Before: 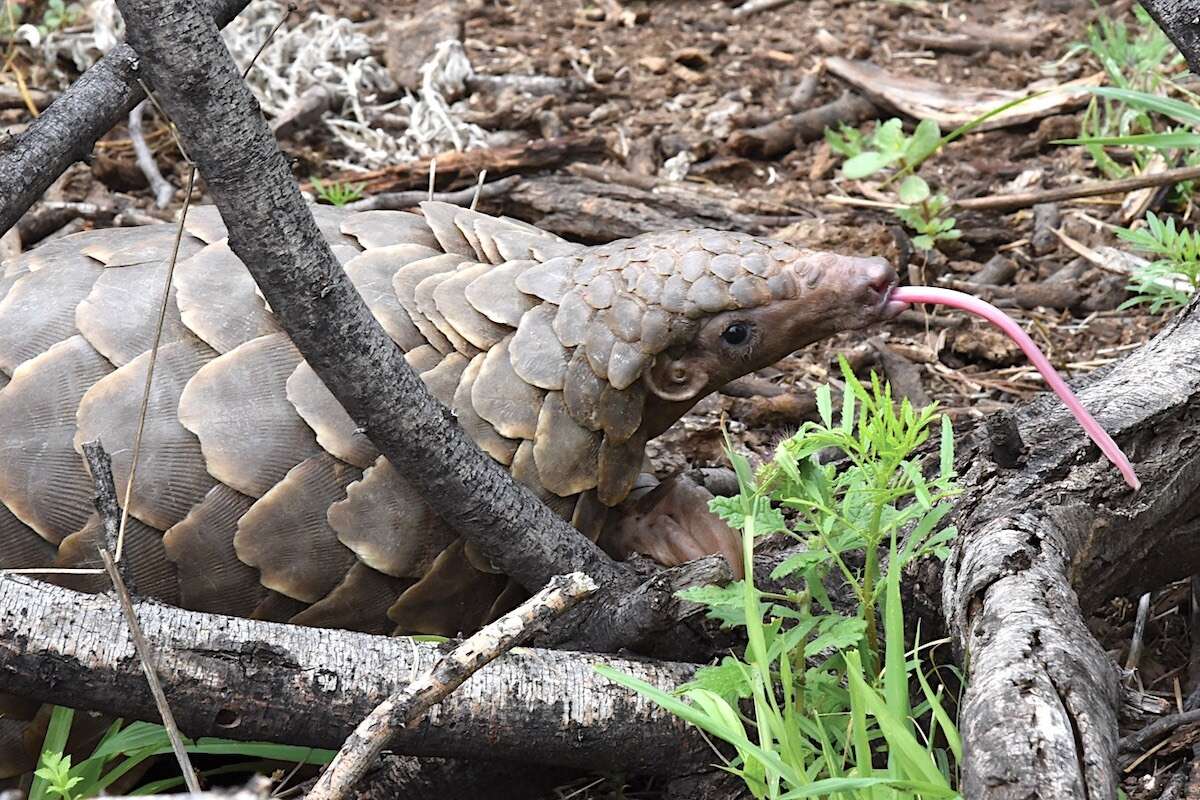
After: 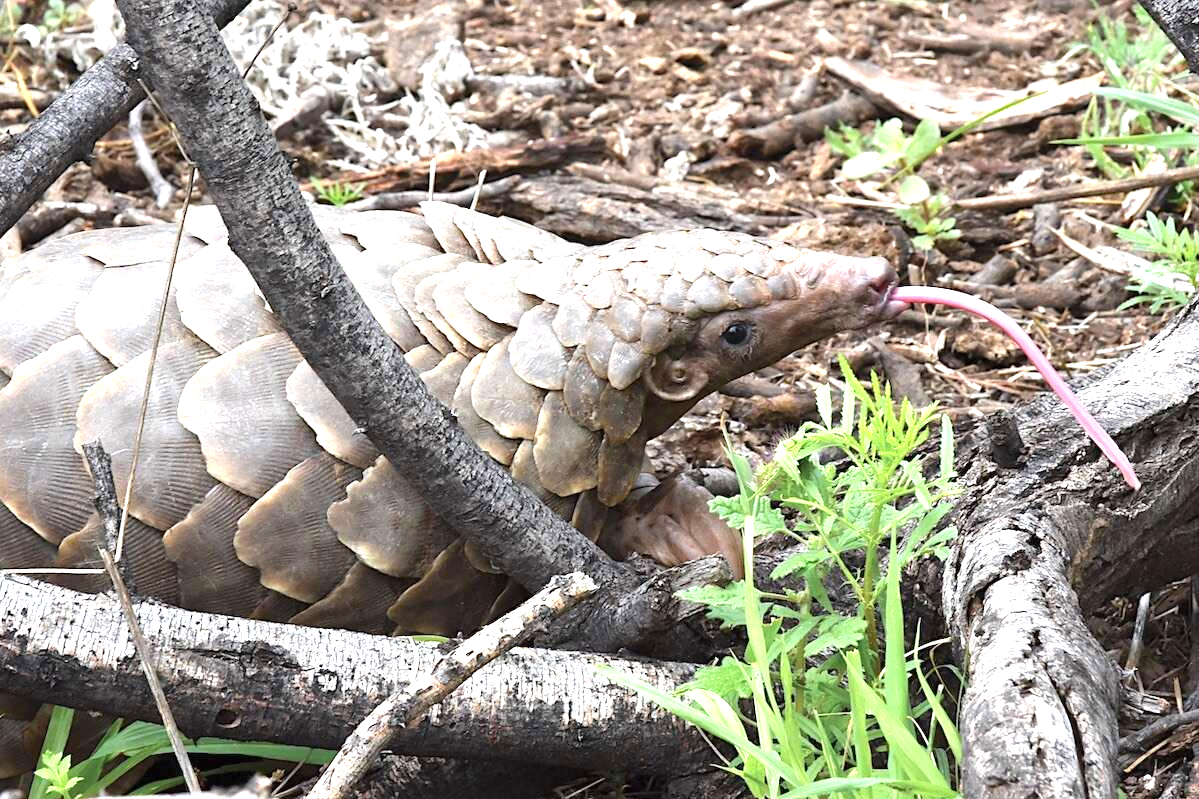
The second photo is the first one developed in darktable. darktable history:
exposure: exposure 0.766 EV, compensate highlight preservation false
